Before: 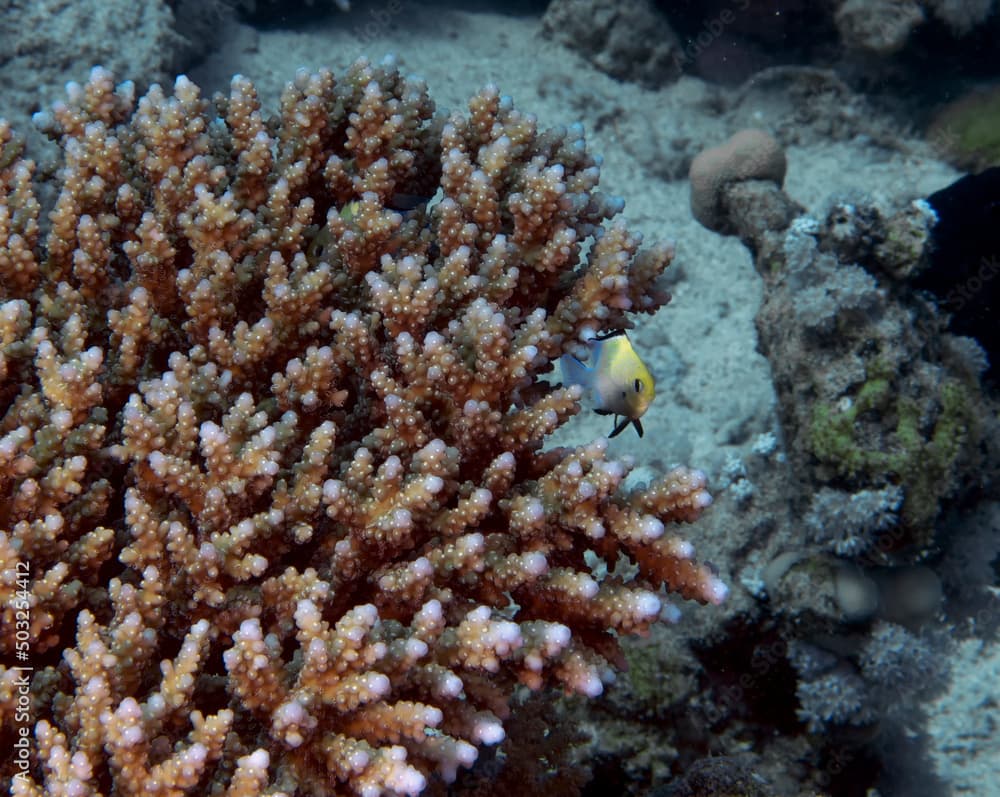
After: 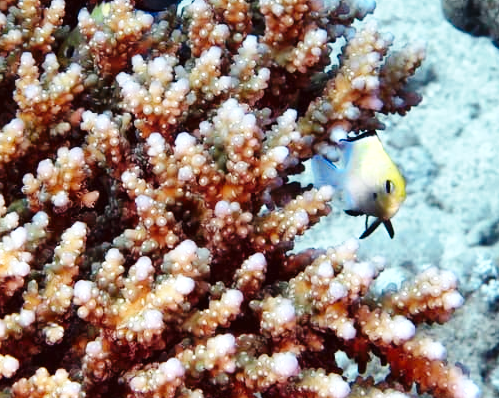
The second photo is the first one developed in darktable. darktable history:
shadows and highlights: shadows 53, soften with gaussian
exposure: black level correction 0, exposure 1.1 EV, compensate exposure bias true, compensate highlight preservation false
crop: left 25%, top 25%, right 25%, bottom 25%
base curve: curves: ch0 [(0, 0) (0.036, 0.025) (0.121, 0.166) (0.206, 0.329) (0.605, 0.79) (1, 1)], preserve colors none
